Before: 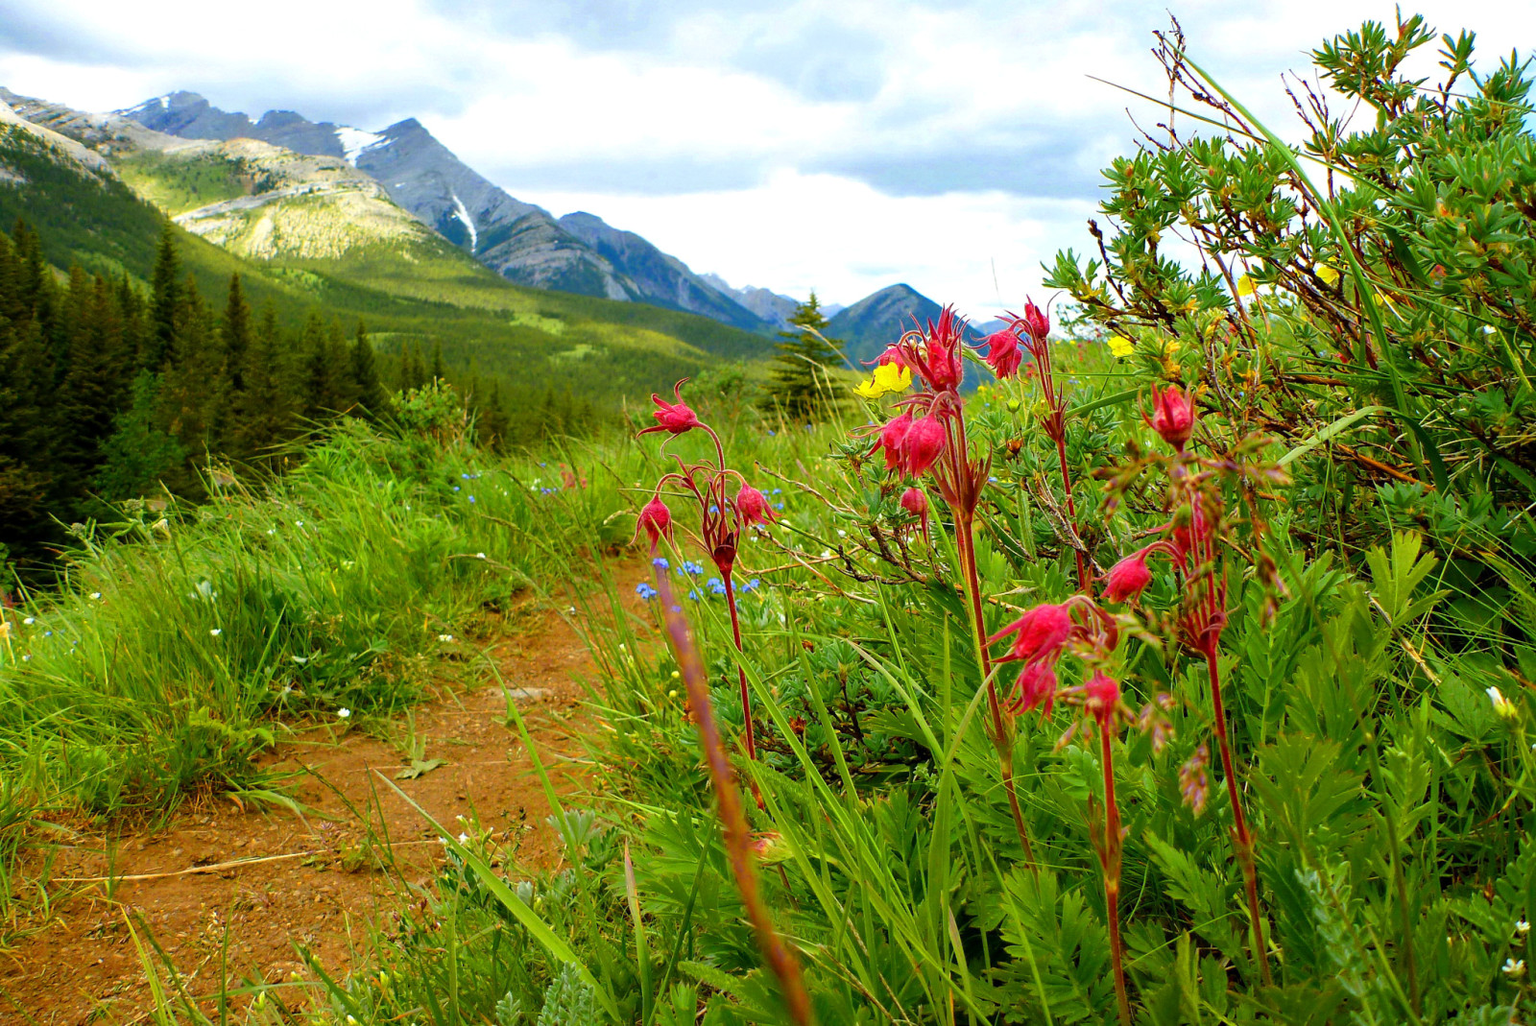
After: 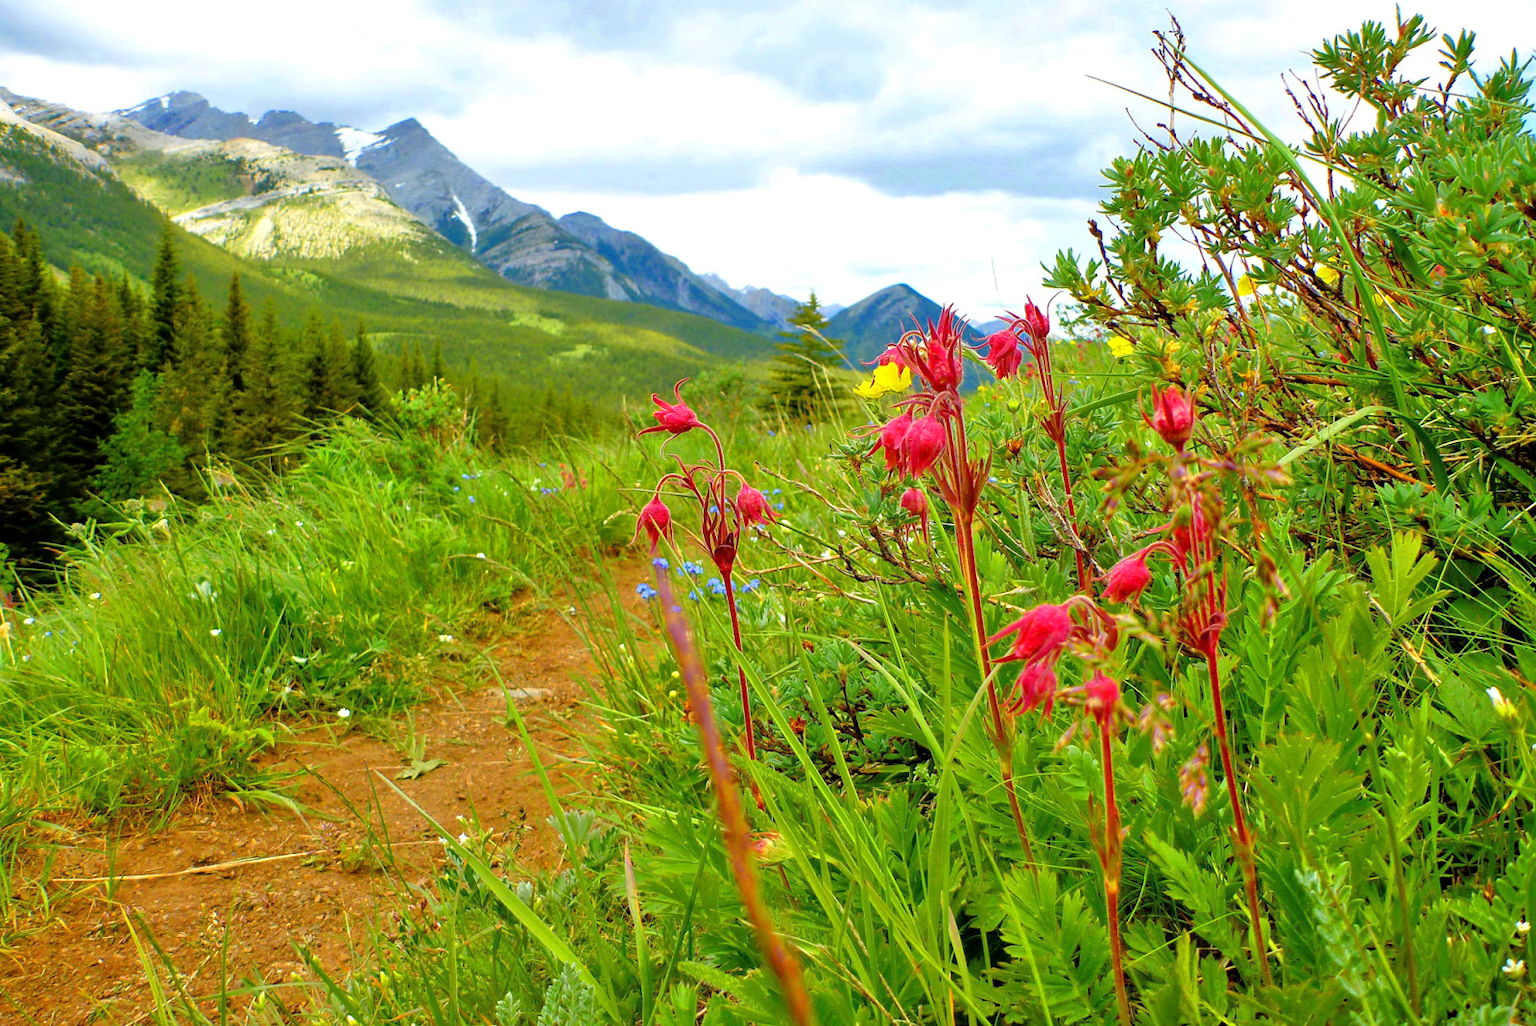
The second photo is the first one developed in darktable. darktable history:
tone equalizer: -7 EV 0.152 EV, -6 EV 0.627 EV, -5 EV 1.15 EV, -4 EV 1.36 EV, -3 EV 1.18 EV, -2 EV 0.6 EV, -1 EV 0.167 EV
